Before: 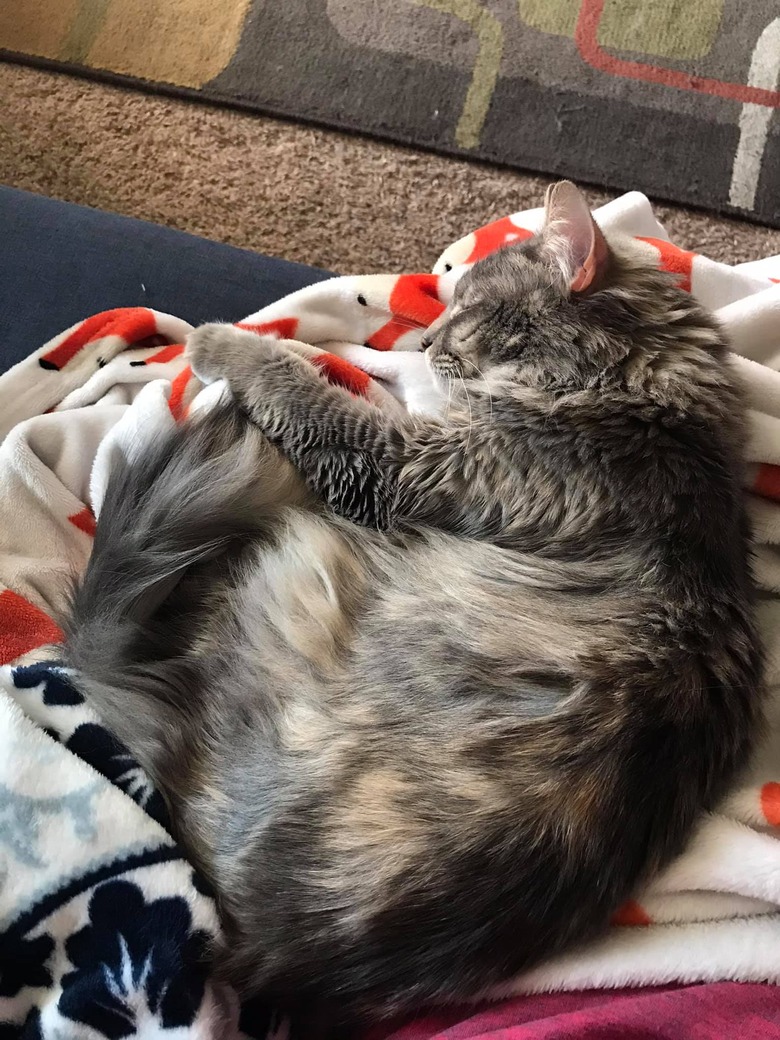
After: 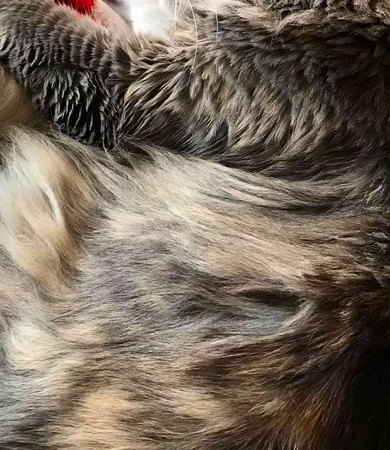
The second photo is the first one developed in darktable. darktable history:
crop: left 35.145%, top 36.694%, right 14.726%, bottom 20.018%
contrast brightness saturation: contrast 0.16, saturation 0.319
